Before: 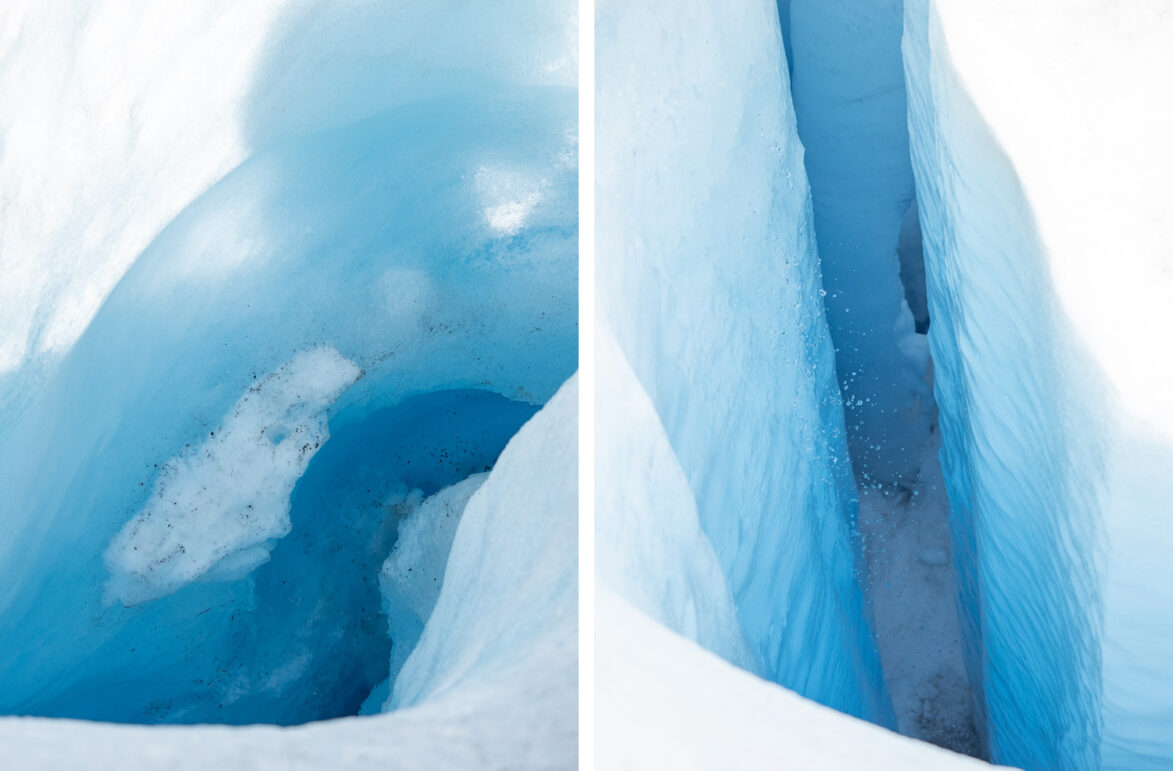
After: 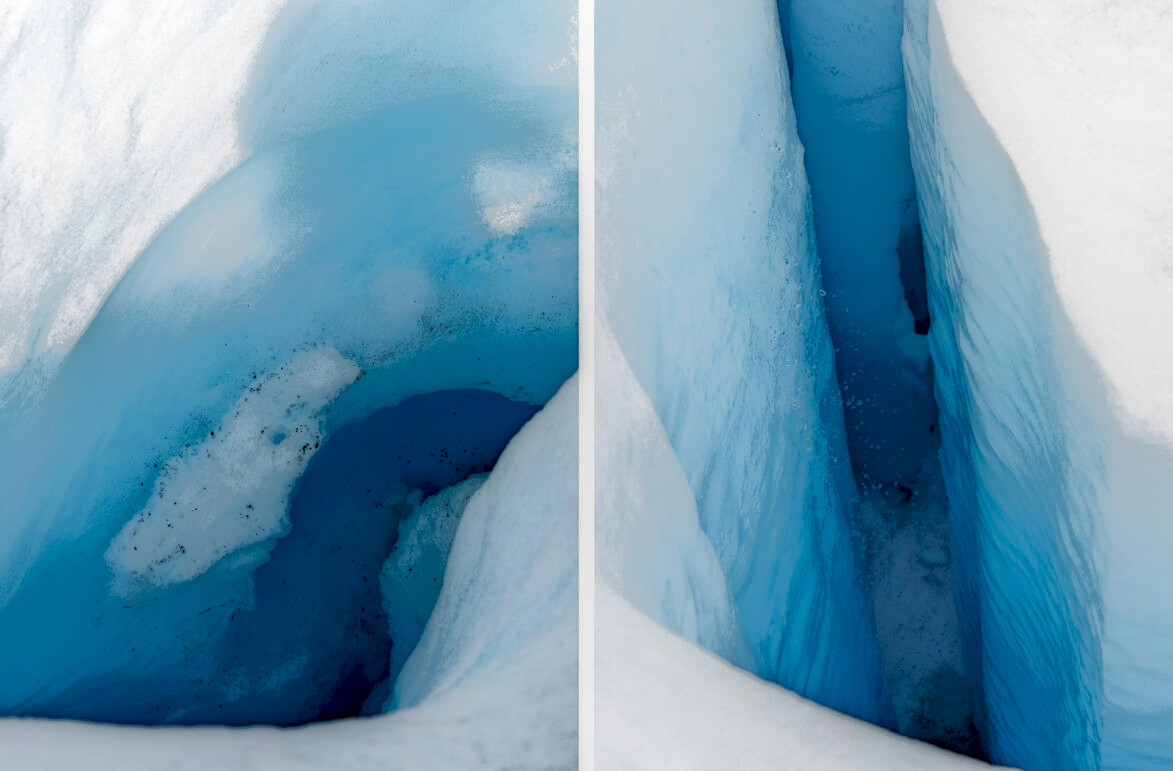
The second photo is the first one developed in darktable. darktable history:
exposure: compensate exposure bias true, compensate highlight preservation false
local contrast: highlights 0%, shadows 198%, detail 164%, midtone range 0.001
tone equalizer: on, module defaults
